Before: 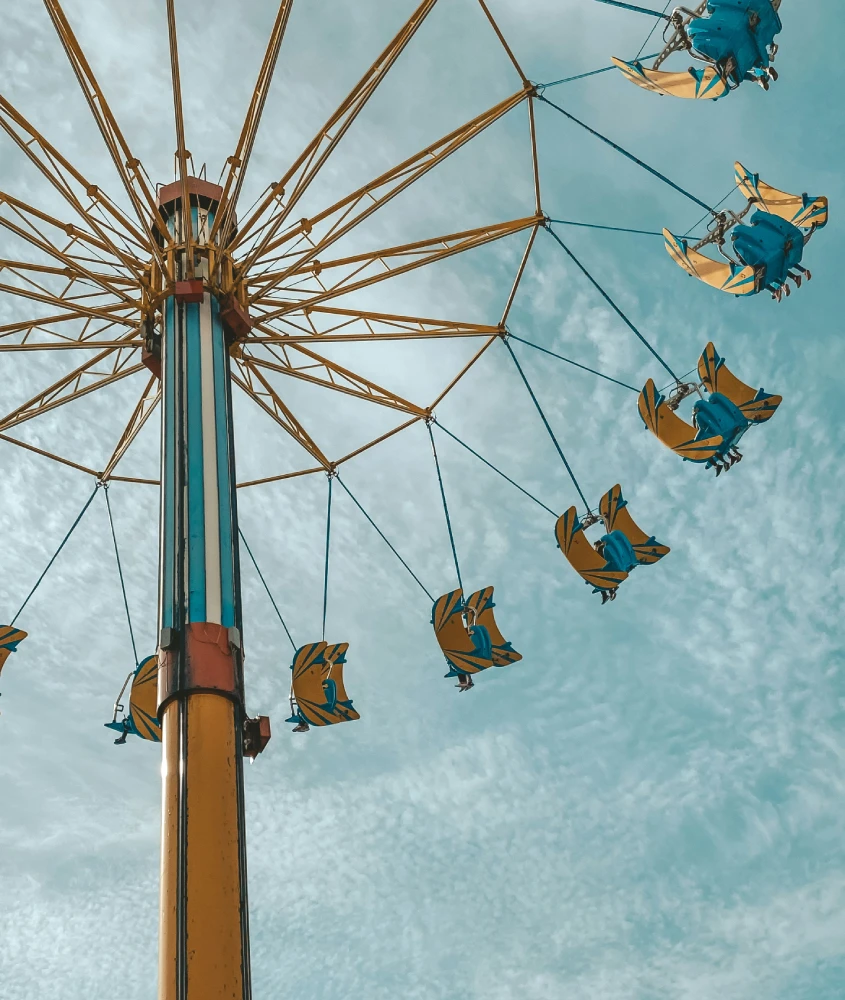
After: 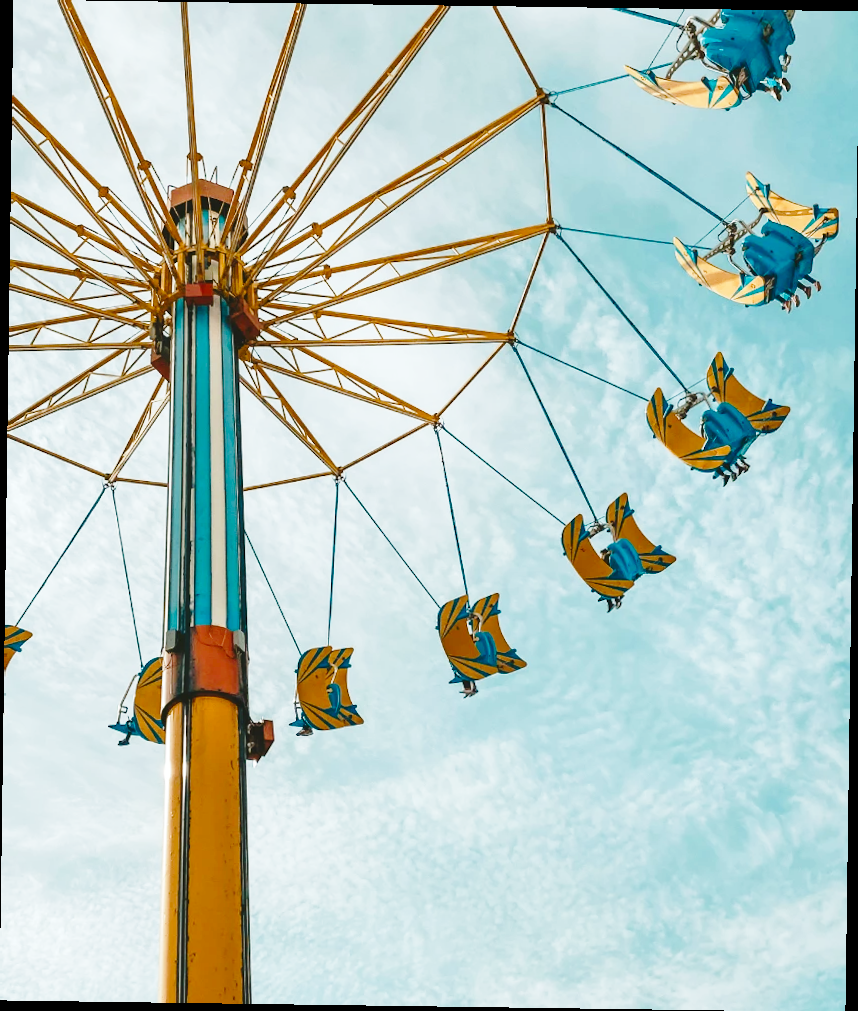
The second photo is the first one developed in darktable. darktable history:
base curve: curves: ch0 [(0, 0) (0.028, 0.03) (0.121, 0.232) (0.46, 0.748) (0.859, 0.968) (1, 1)], preserve colors none
color balance rgb: perceptual saturation grading › global saturation 20%, perceptual saturation grading › highlights -25%, perceptual saturation grading › shadows 25%
rotate and perspective: rotation 0.8°, automatic cropping off
